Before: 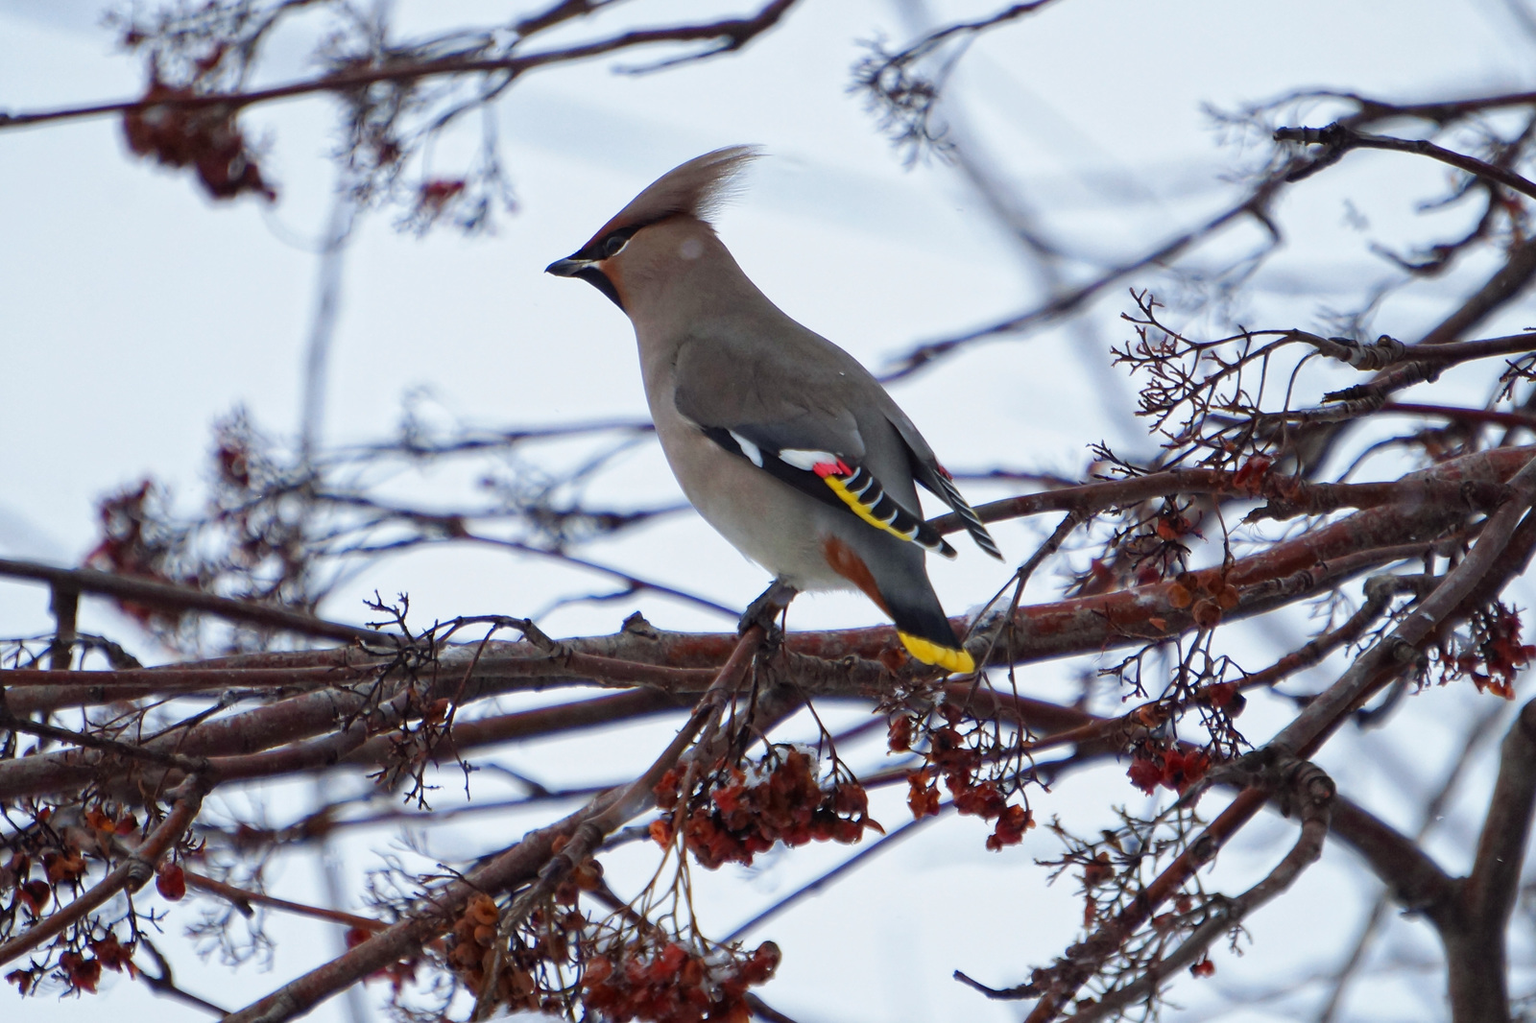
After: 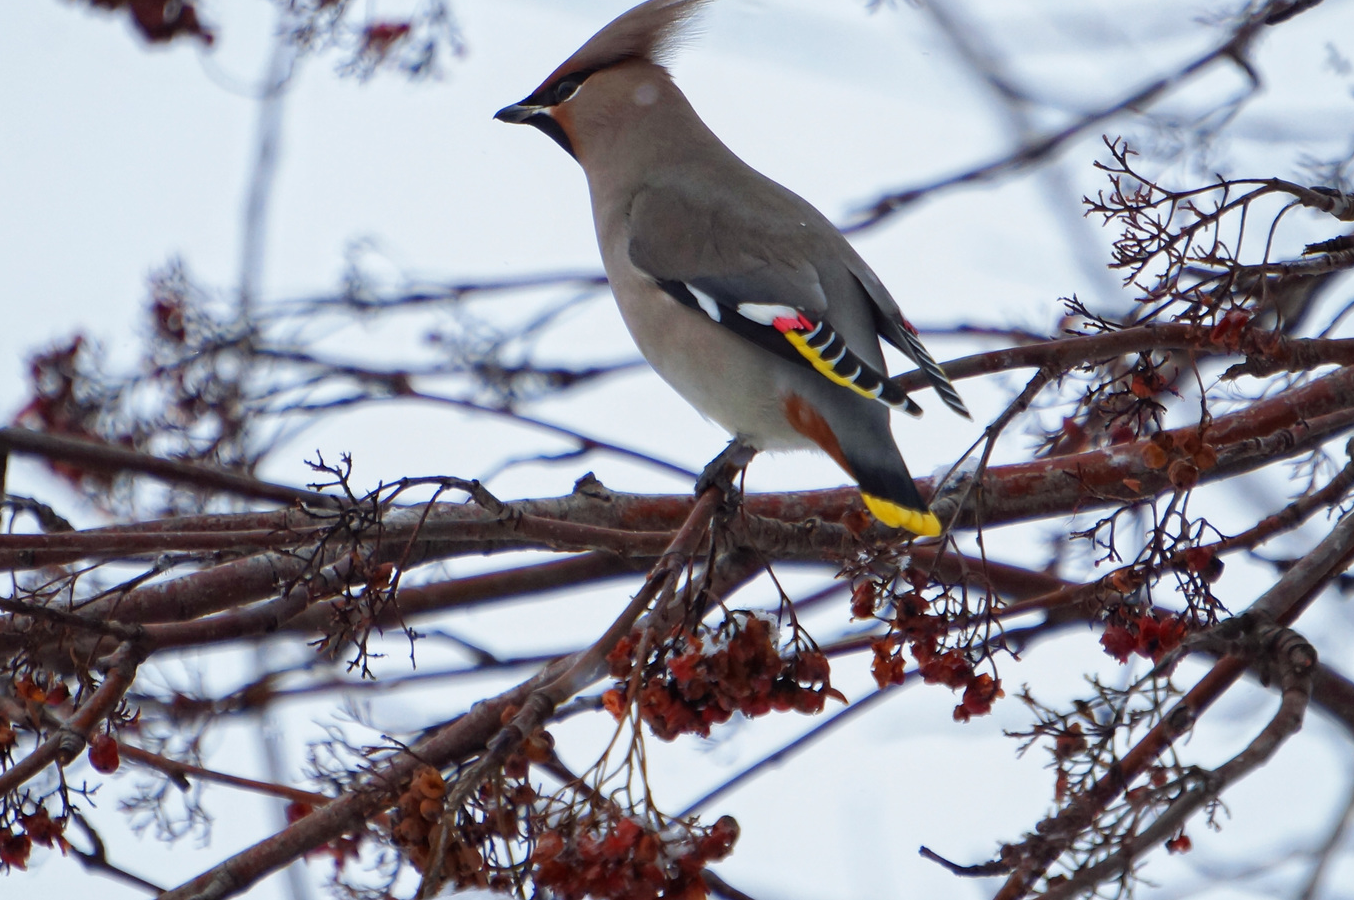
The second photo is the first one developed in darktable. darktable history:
tone equalizer: smoothing diameter 2.2%, edges refinement/feathering 16.19, mask exposure compensation -1.57 EV, filter diffusion 5
crop and rotate: left 4.646%, top 15.553%, right 10.71%
